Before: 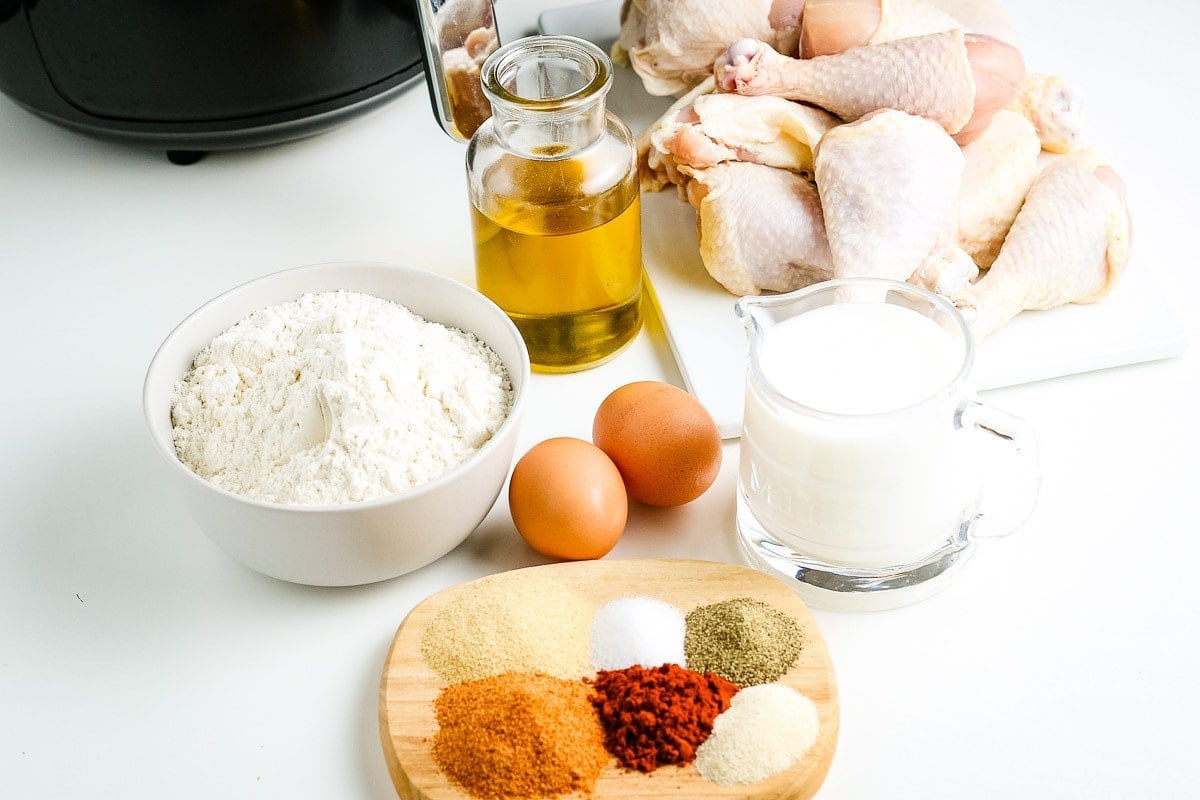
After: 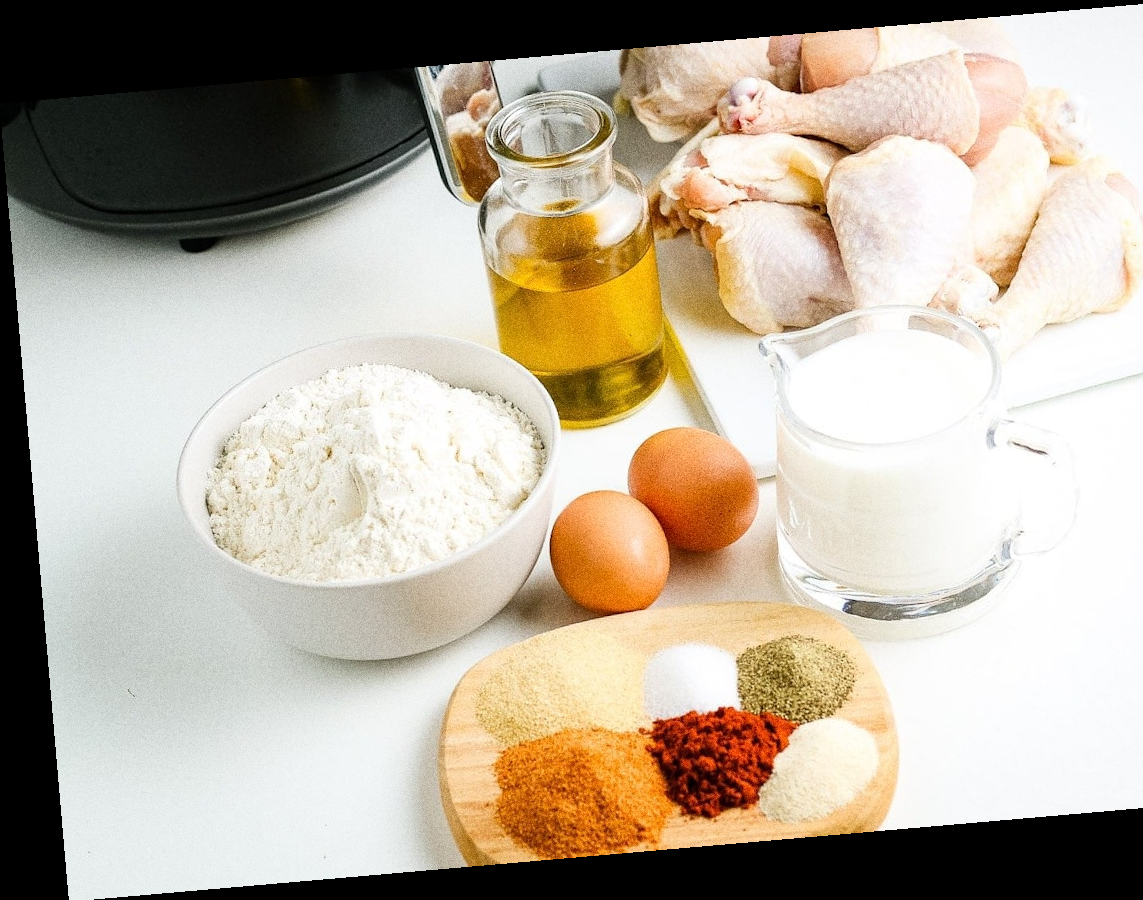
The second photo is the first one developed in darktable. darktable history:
crop: right 9.509%, bottom 0.031%
grain: coarseness 0.09 ISO, strength 40%
rotate and perspective: rotation -4.98°, automatic cropping off
